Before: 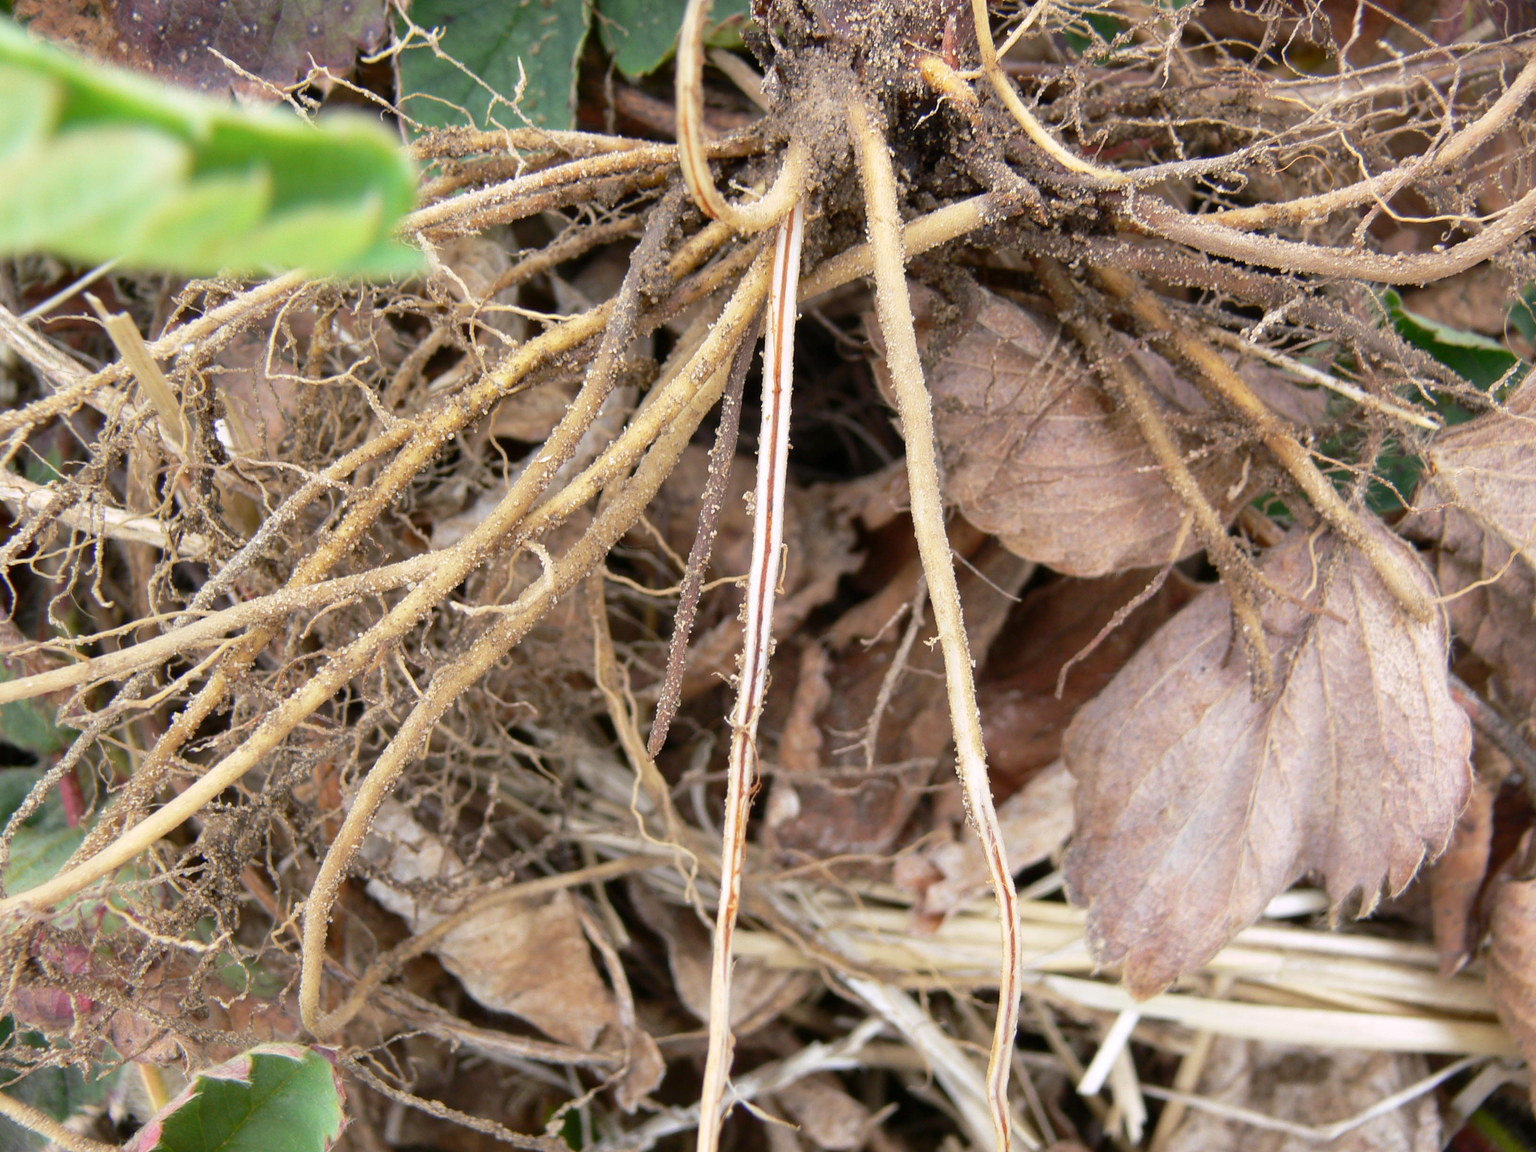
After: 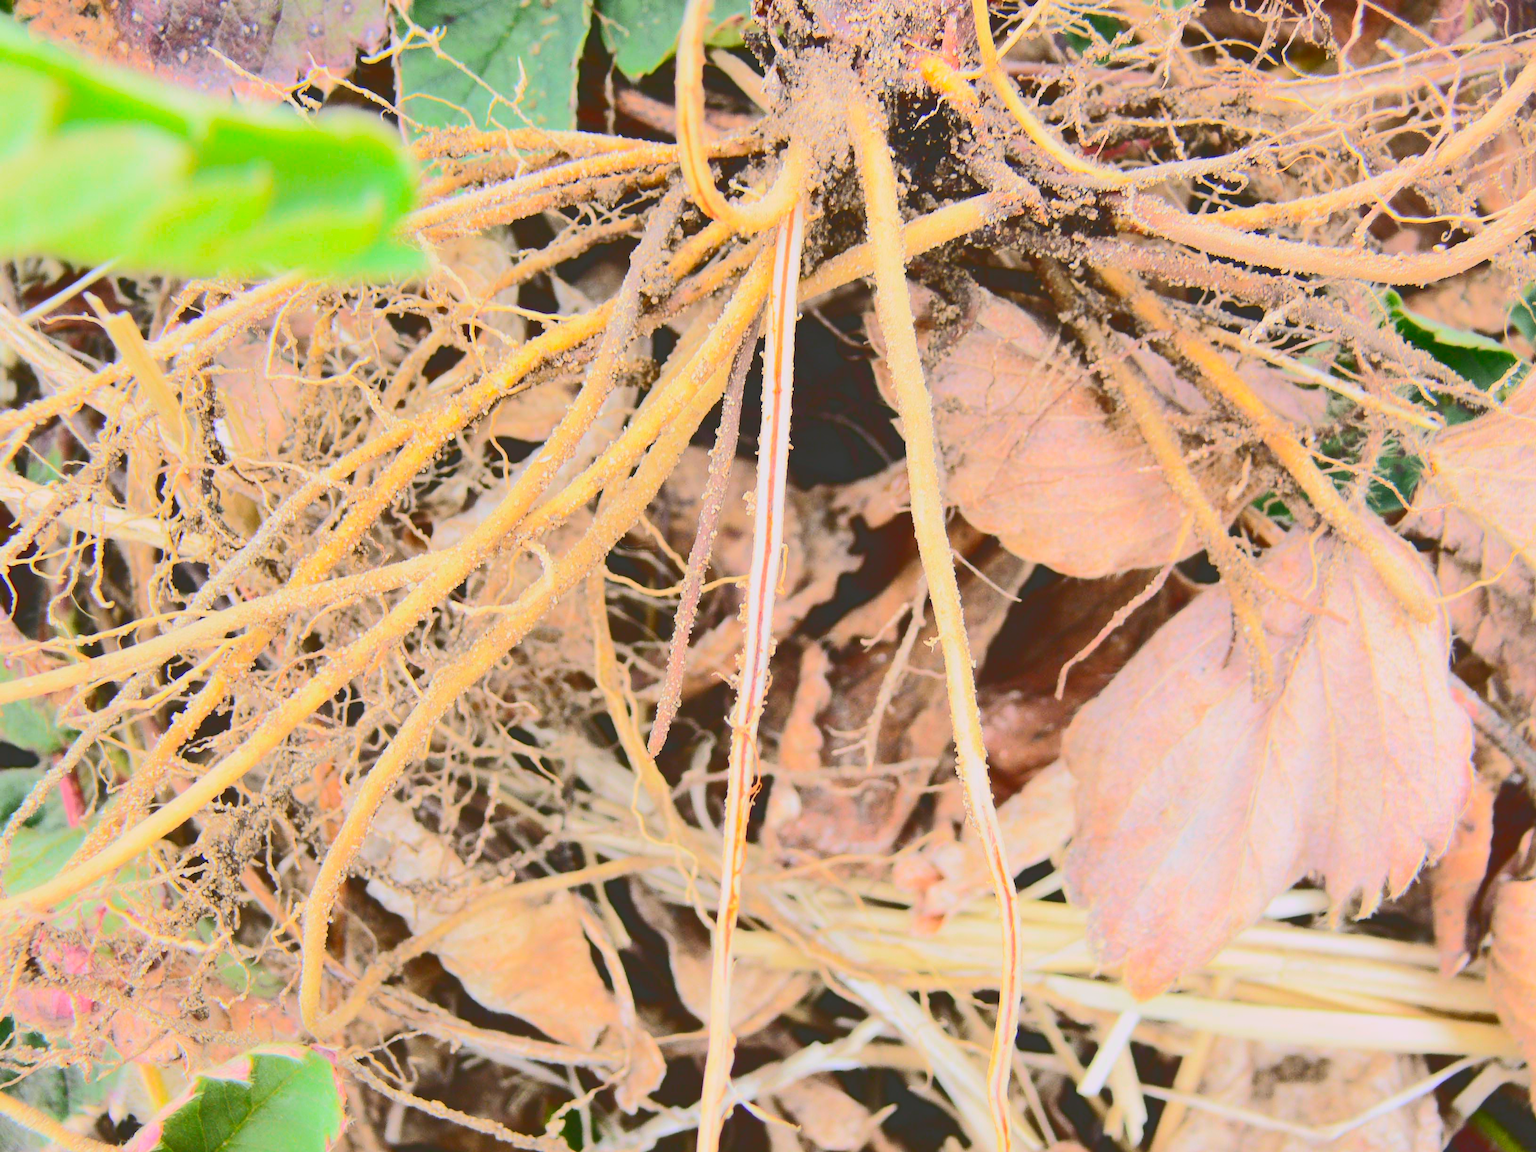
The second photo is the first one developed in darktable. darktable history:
tone curve: curves: ch0 [(0, 0.23) (0.125, 0.207) (0.245, 0.227) (0.736, 0.695) (1, 0.824)], color space Lab, independent channels, preserve colors none
tone equalizer: -8 EV -0.417 EV, -7 EV -0.389 EV, -6 EV -0.333 EV, -5 EV -0.222 EV, -3 EV 0.222 EV, -2 EV 0.333 EV, -1 EV 0.389 EV, +0 EV 0.417 EV, edges refinement/feathering 500, mask exposure compensation -1.57 EV, preserve details no
exposure: black level correction 0, exposure 0.95 EV, compensate exposure bias true, compensate highlight preservation false
contrast brightness saturation: contrast 0.2, brightness 0.16, saturation 0.22
